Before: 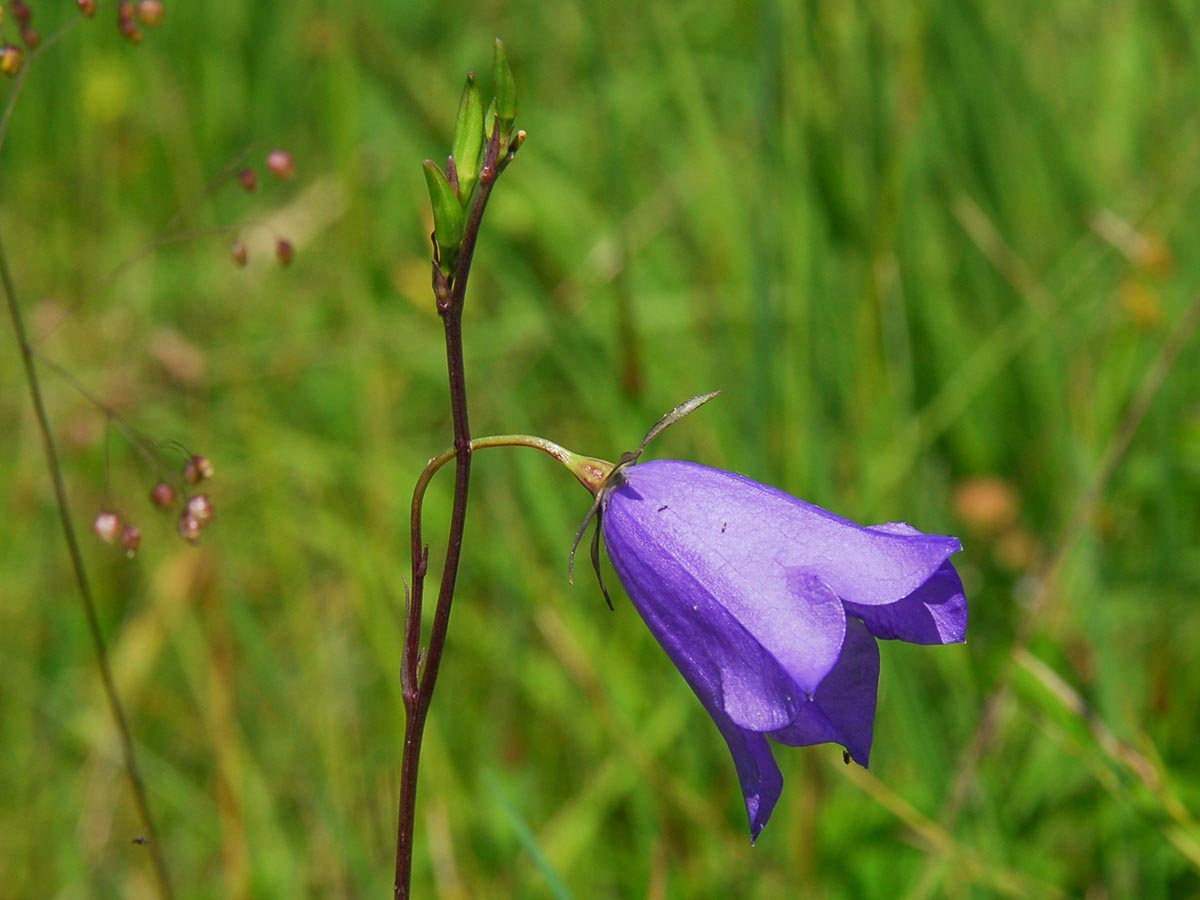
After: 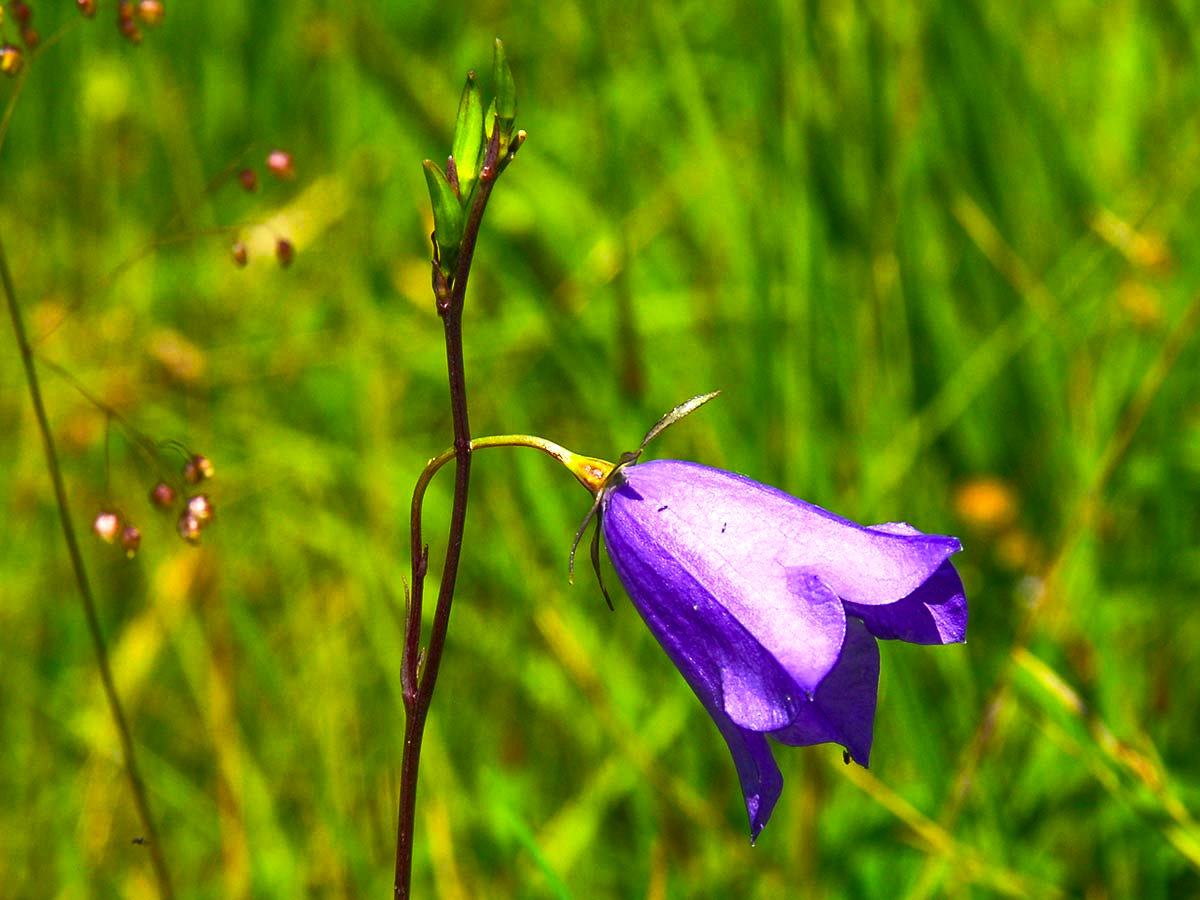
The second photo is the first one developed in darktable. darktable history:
exposure: black level correction 0, exposure 0.7 EV, compensate highlight preservation false
color balance rgb: highlights gain › luminance 15.038%, perceptual saturation grading › global saturation 35.618%, perceptual brilliance grading › highlights 4.22%, perceptual brilliance grading › mid-tones -17.614%, perceptual brilliance grading › shadows -40.868%, global vibrance 25.568%
